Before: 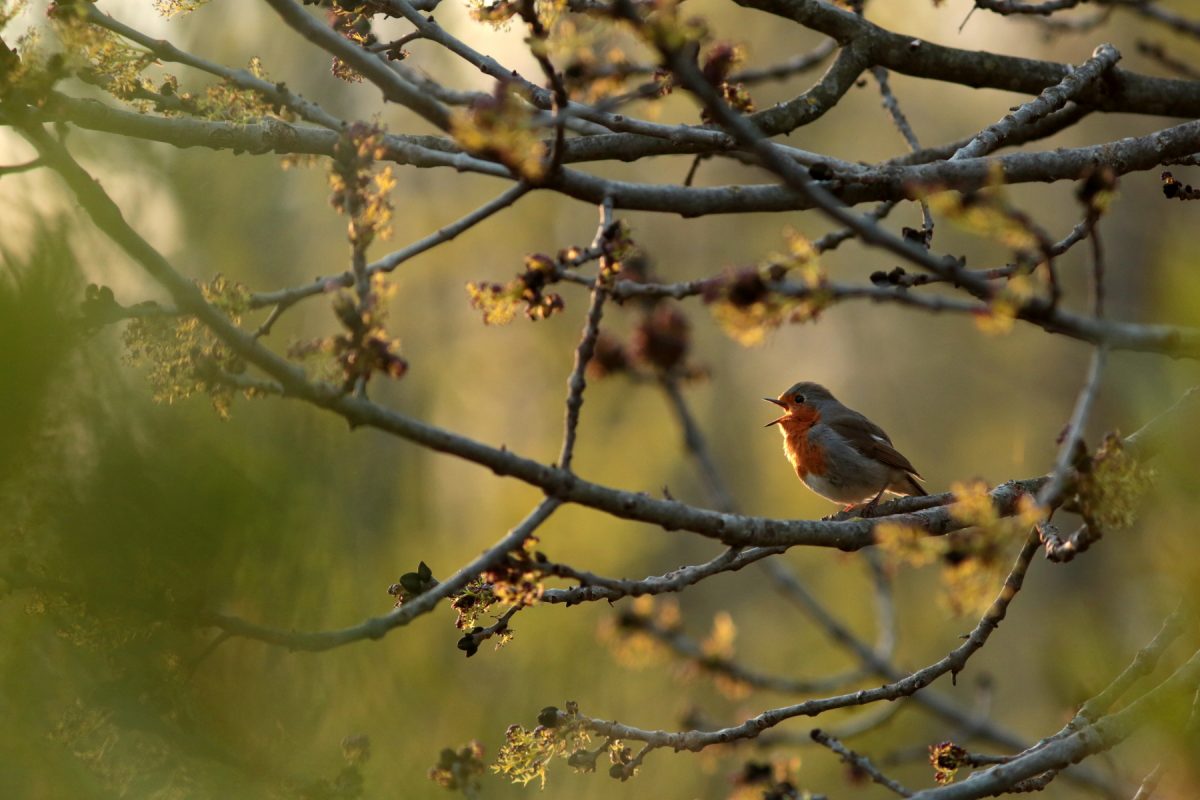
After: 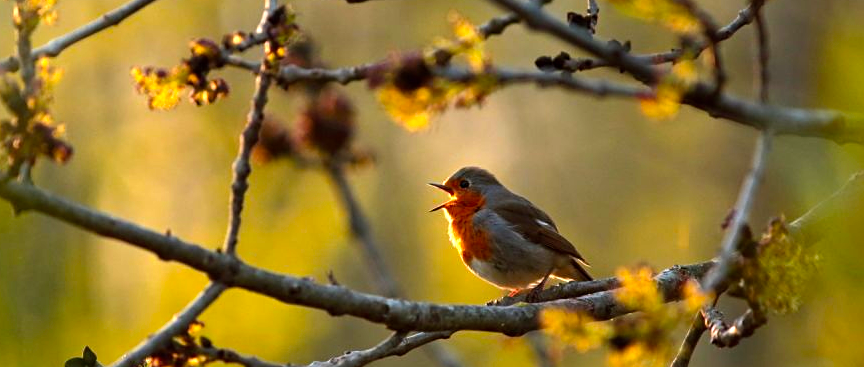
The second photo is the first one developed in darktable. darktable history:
crop and rotate: left 27.938%, top 27.046%, bottom 27.046%
white balance: red 1.009, blue 1.027
color balance: lift [1, 1.001, 0.999, 1.001], gamma [1, 1.004, 1.007, 0.993], gain [1, 0.991, 0.987, 1.013], contrast 10%, output saturation 120%
sharpen: amount 0.2
exposure: exposure 0.515 EV, compensate highlight preservation false
